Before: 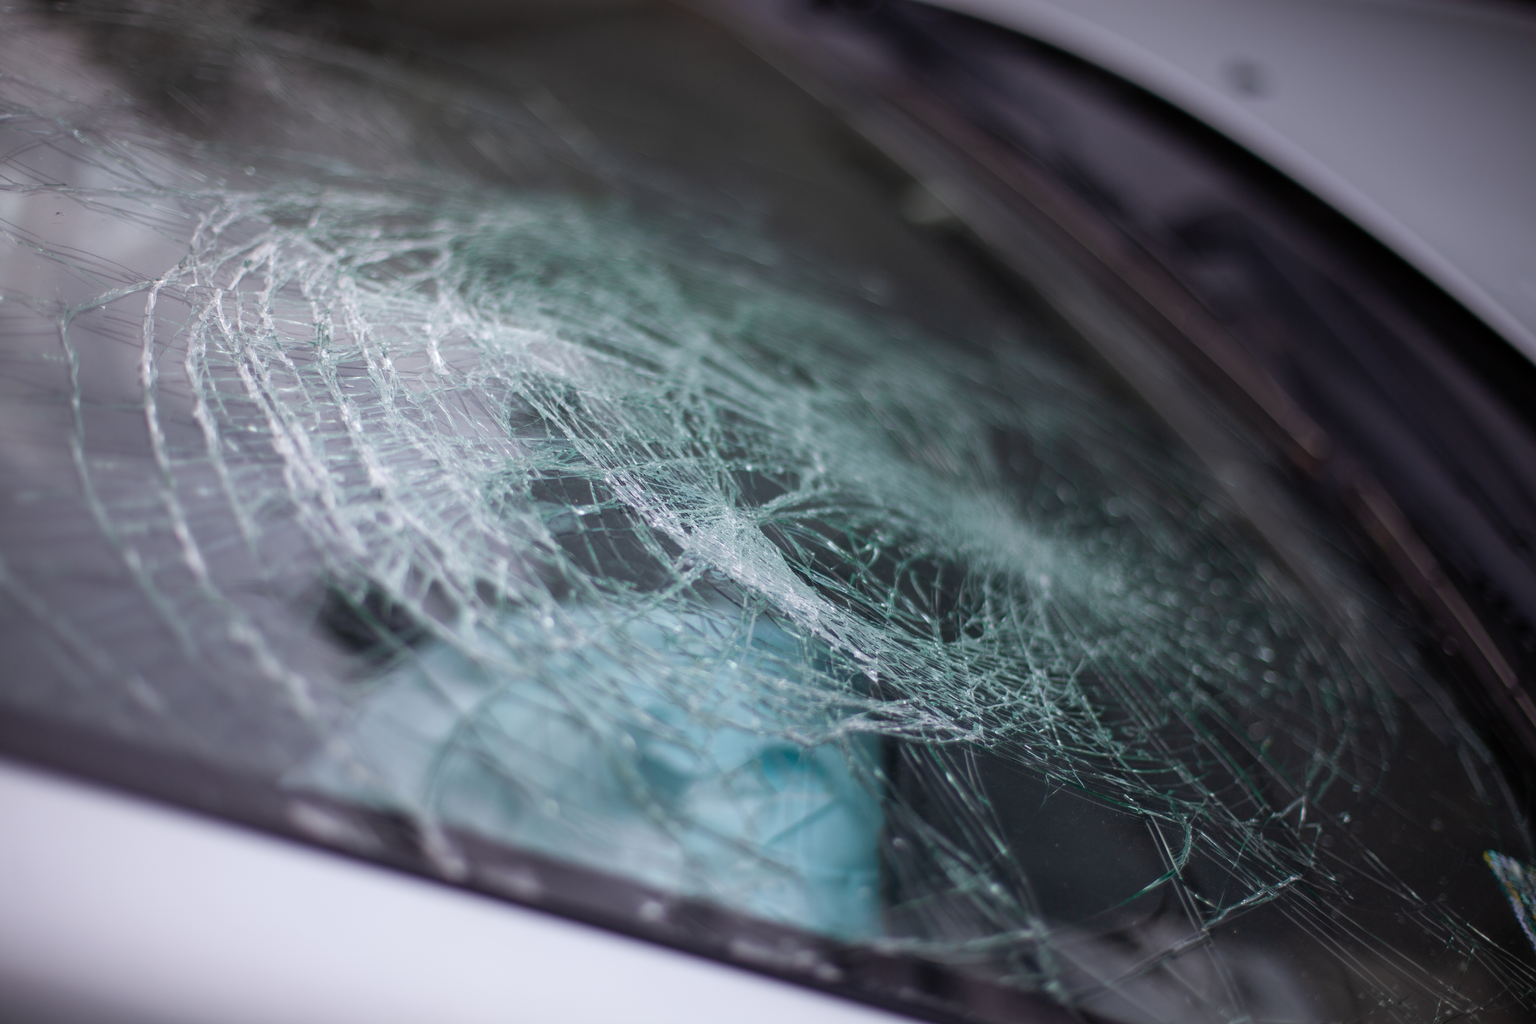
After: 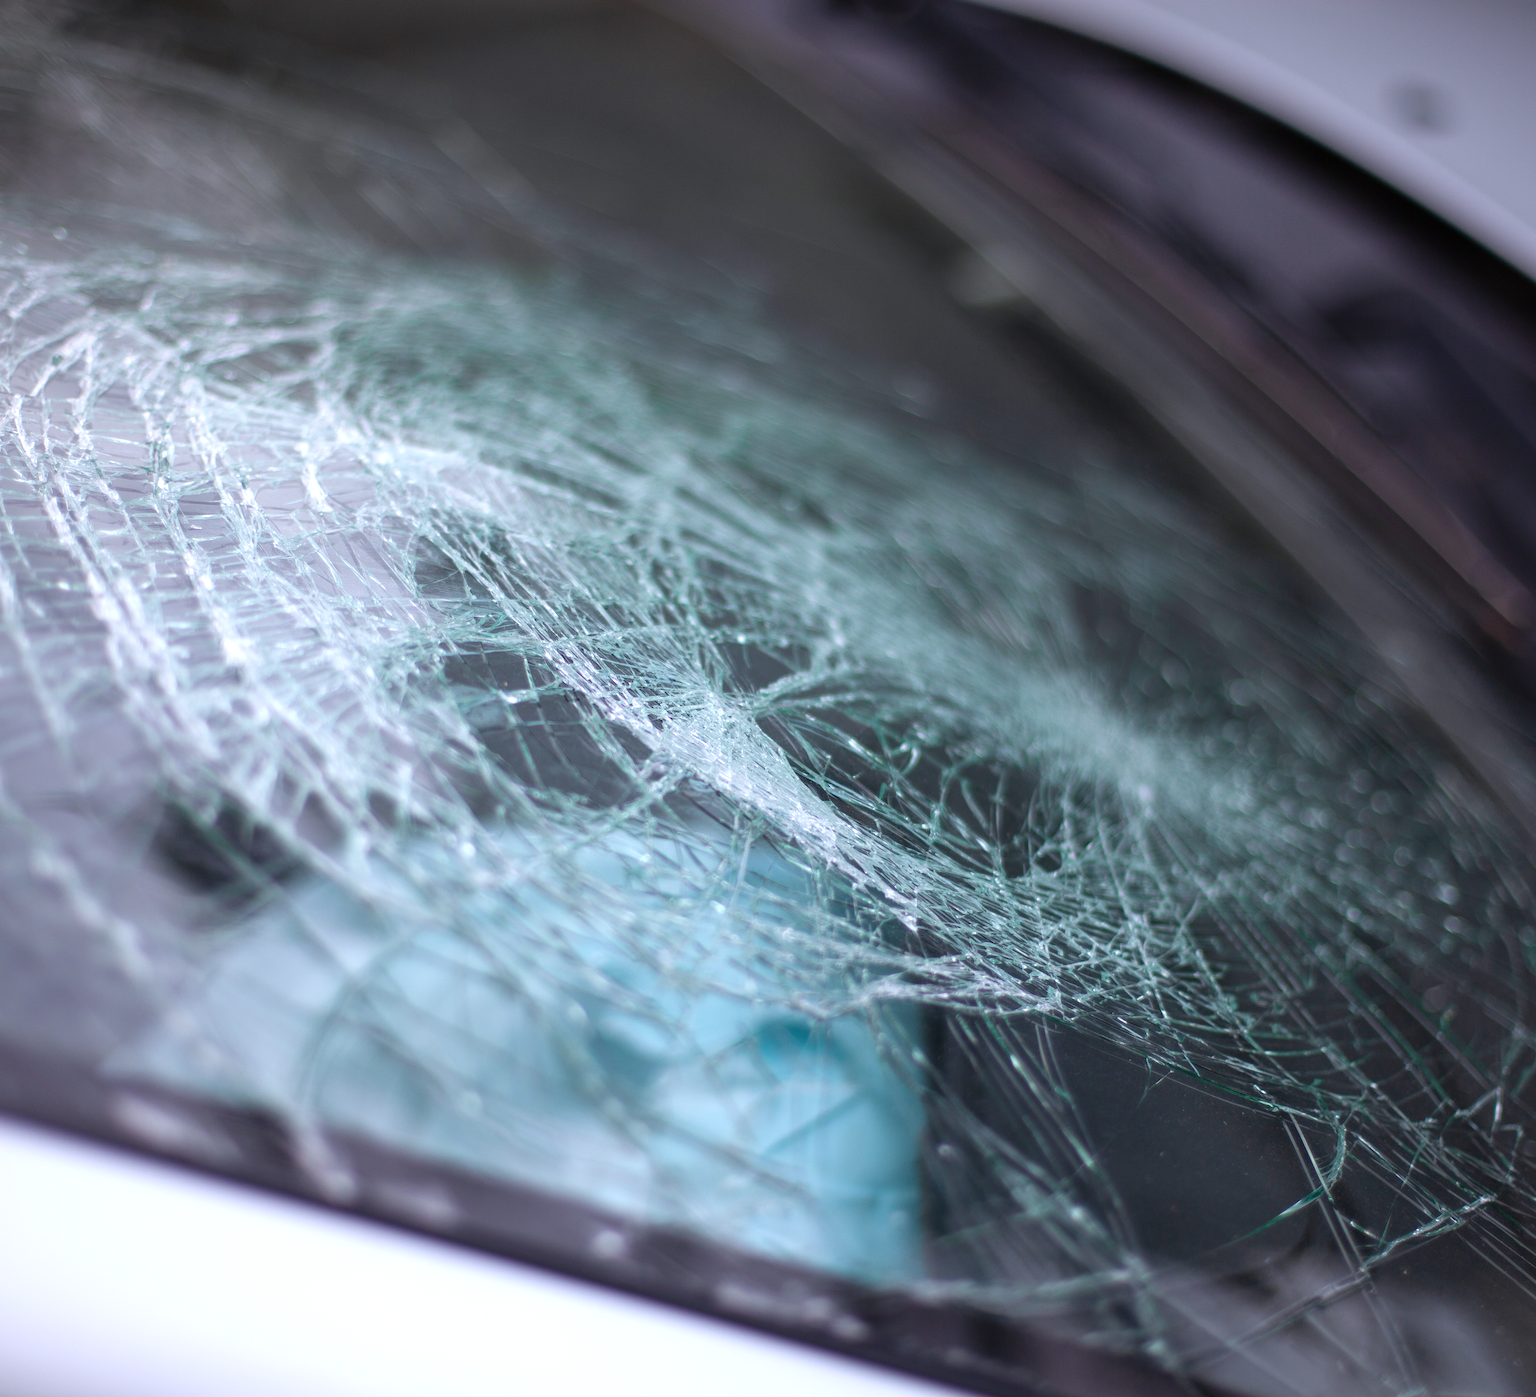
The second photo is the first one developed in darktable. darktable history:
white balance: red 0.974, blue 1.044
crop: left 13.443%, right 13.31%
exposure: black level correction 0, exposure 0.5 EV, compensate exposure bias true, compensate highlight preservation false
